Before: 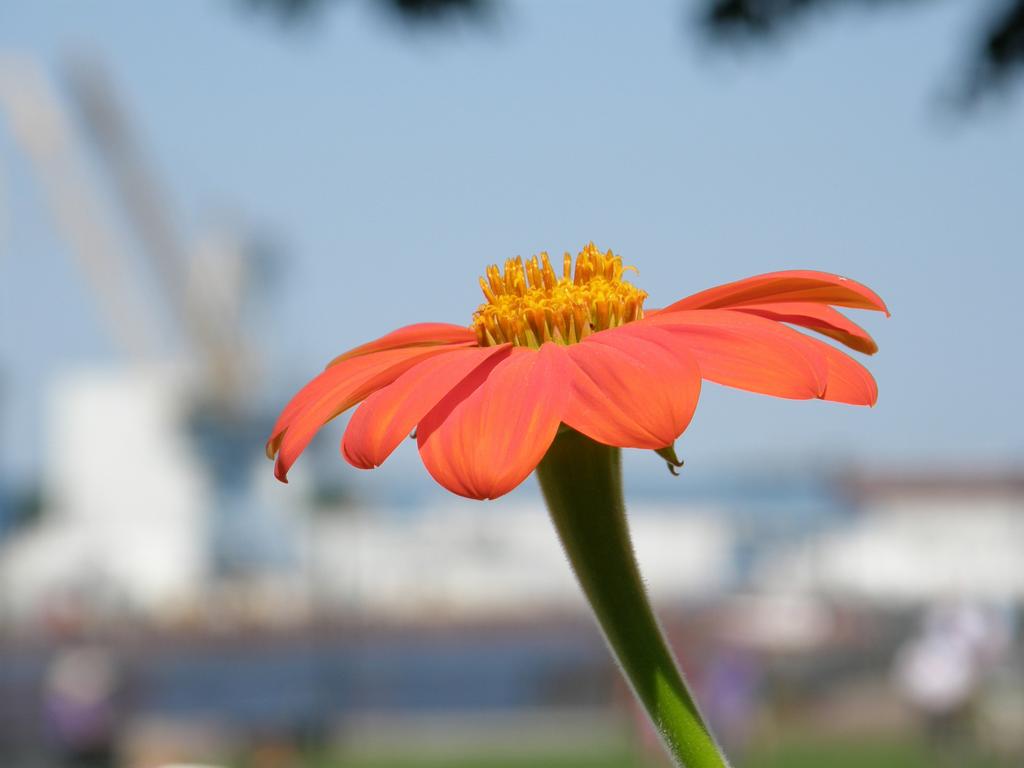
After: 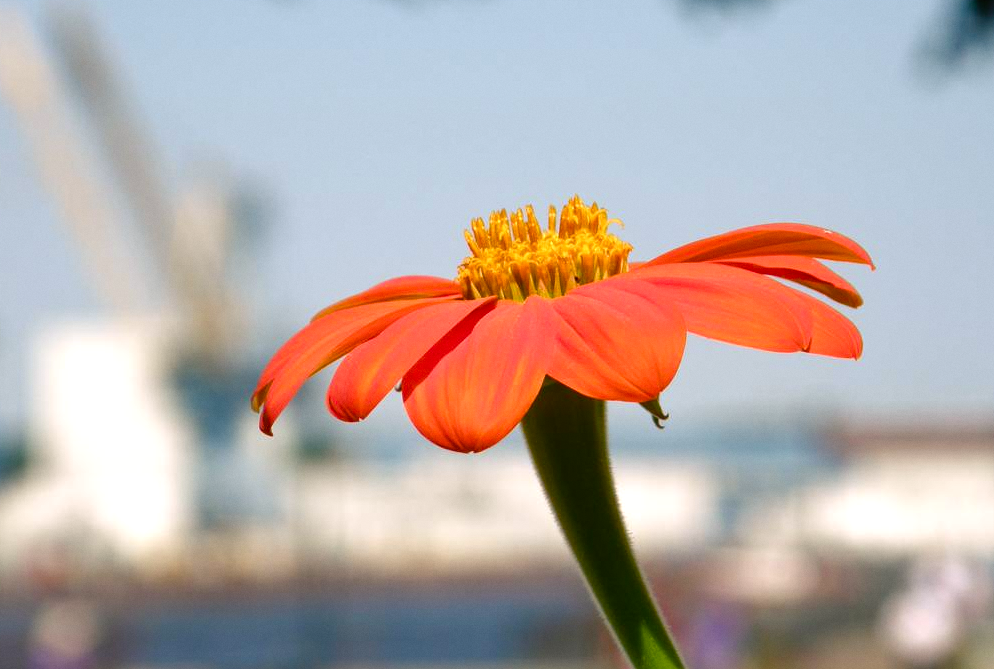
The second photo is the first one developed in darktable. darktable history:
crop: left 1.507%, top 6.147%, right 1.379%, bottom 6.637%
color balance rgb: shadows lift › chroma 1%, shadows lift › hue 217.2°, power › hue 310.8°, highlights gain › chroma 2%, highlights gain › hue 44.4°, global offset › luminance 0.25%, global offset › hue 171.6°, perceptual saturation grading › global saturation 14.09%, perceptual saturation grading › highlights -30%, perceptual saturation grading › shadows 50.67%, global vibrance 25%, contrast 20%
grain: coarseness 14.57 ISO, strength 8.8%
base curve: curves: ch0 [(0, 0) (0.989, 0.992)], preserve colors none
rgb curve: curves: ch2 [(0, 0) (0.567, 0.512) (1, 1)], mode RGB, independent channels
